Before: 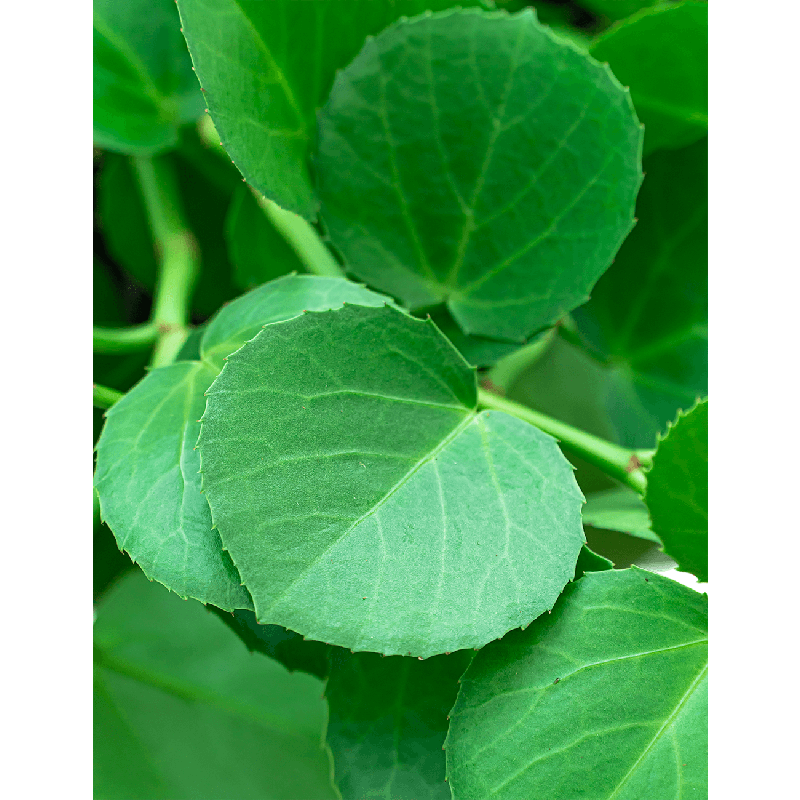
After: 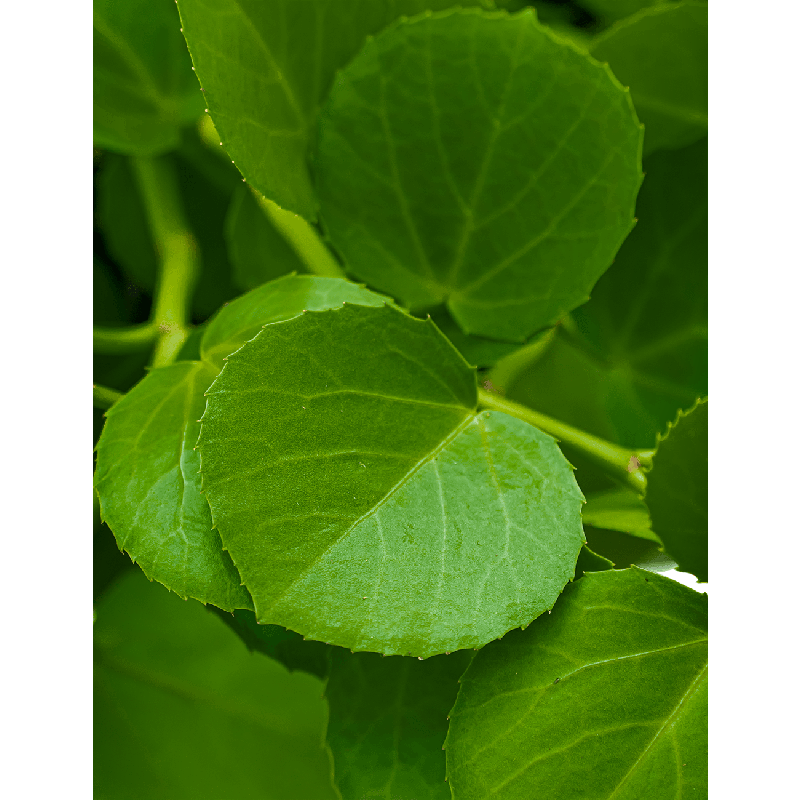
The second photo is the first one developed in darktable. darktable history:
shadows and highlights: soften with gaussian
color zones: curves: ch0 [(0.099, 0.624) (0.257, 0.596) (0.384, 0.376) (0.529, 0.492) (0.697, 0.564) (0.768, 0.532) (0.908, 0.644)]; ch1 [(0.112, 0.564) (0.254, 0.612) (0.432, 0.676) (0.592, 0.456) (0.743, 0.684) (0.888, 0.536)]; ch2 [(0.25, 0.5) (0.469, 0.36) (0.75, 0.5)]
